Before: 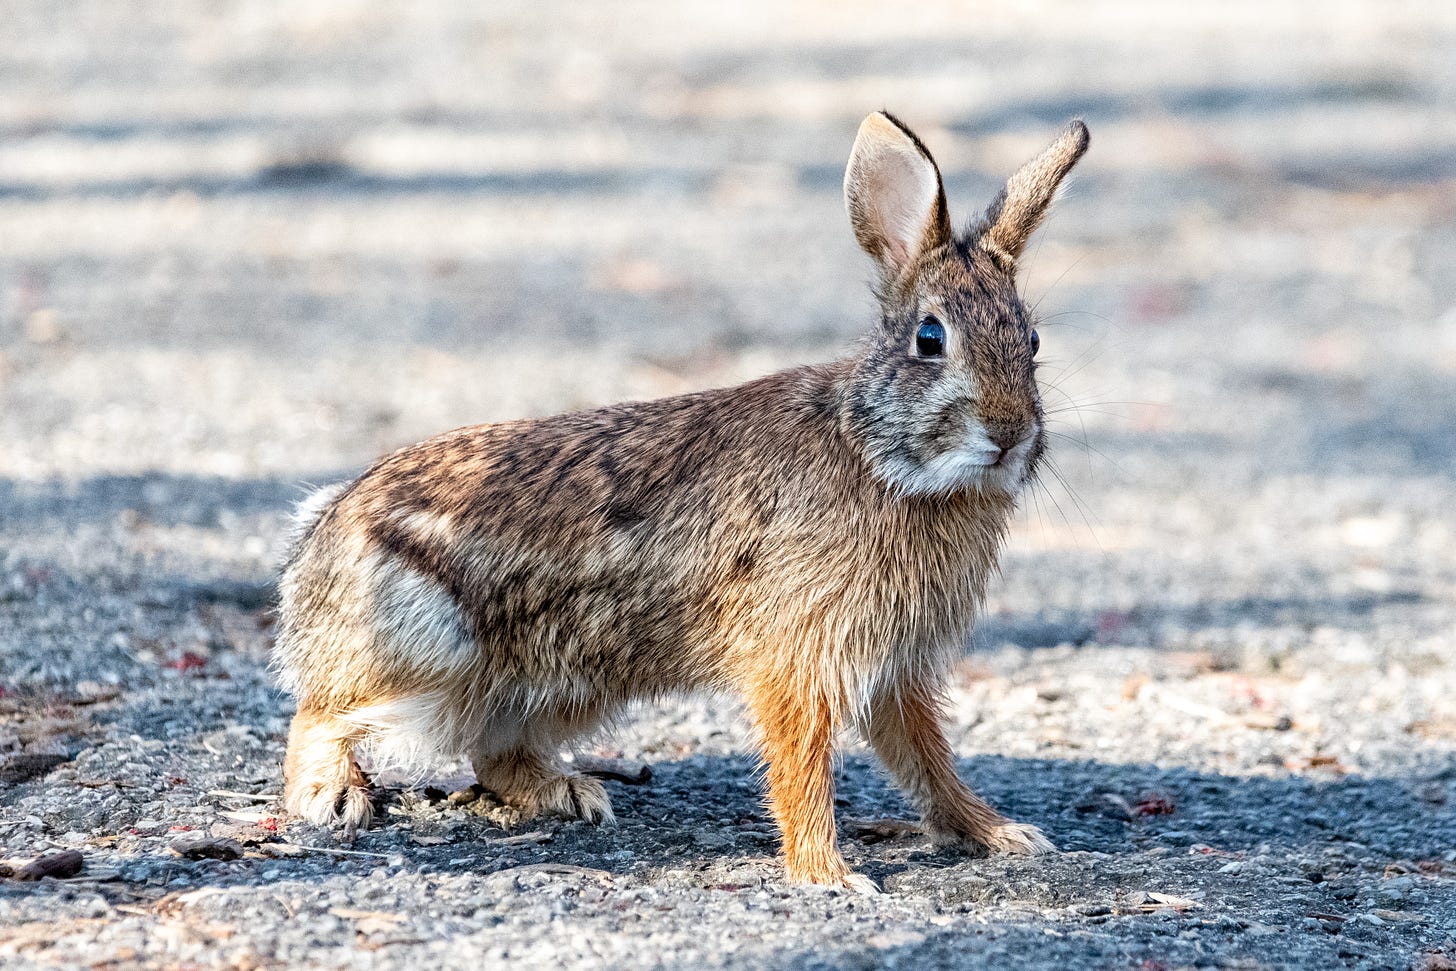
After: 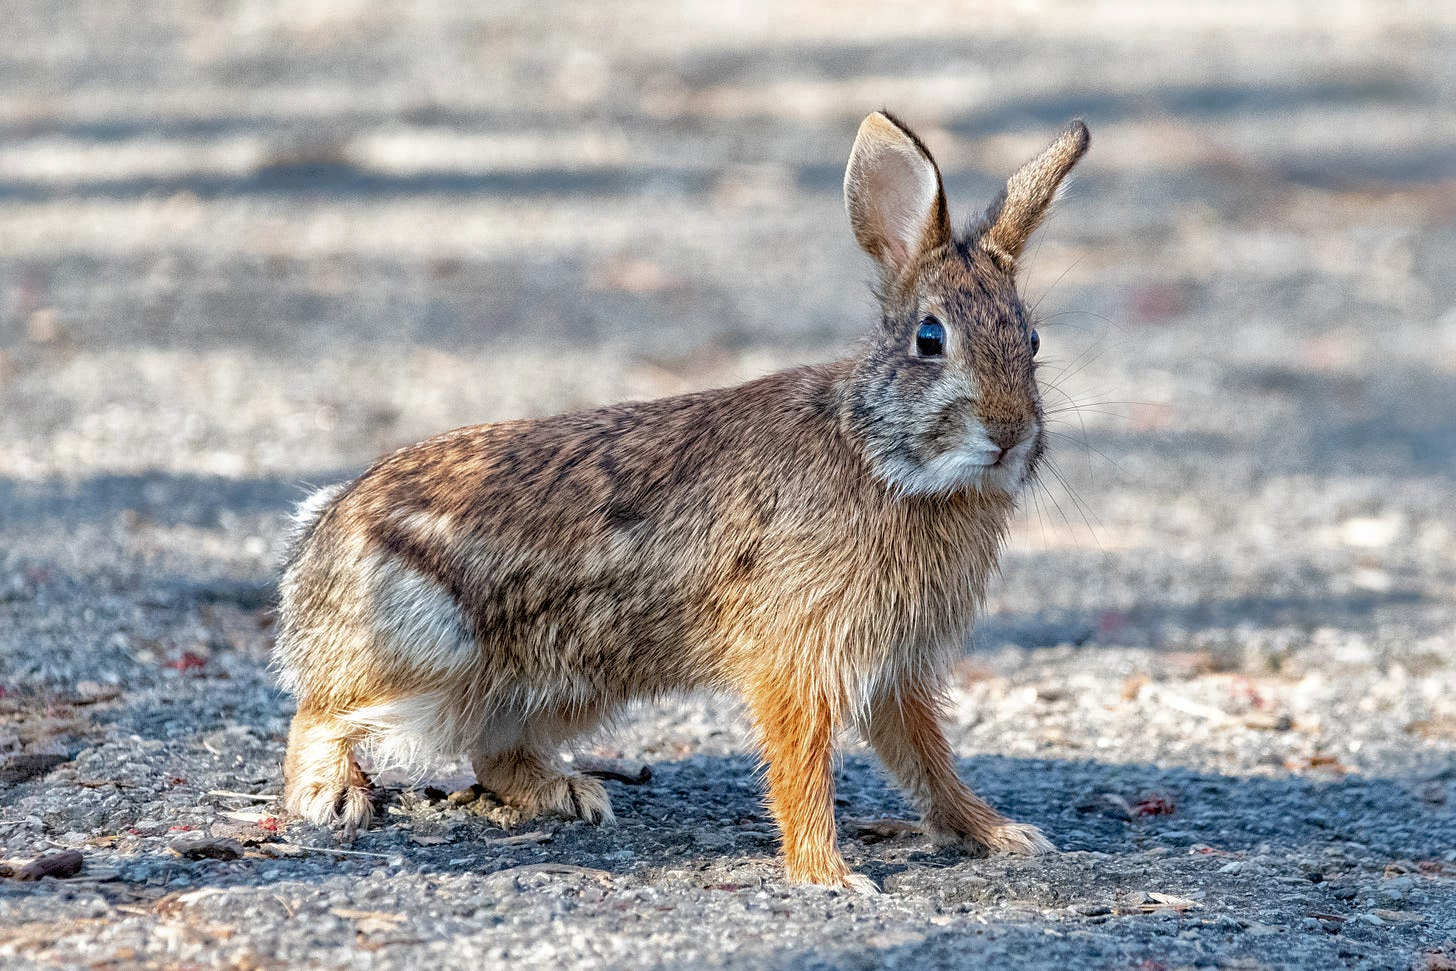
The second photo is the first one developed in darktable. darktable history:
shadows and highlights: highlights -59.91
